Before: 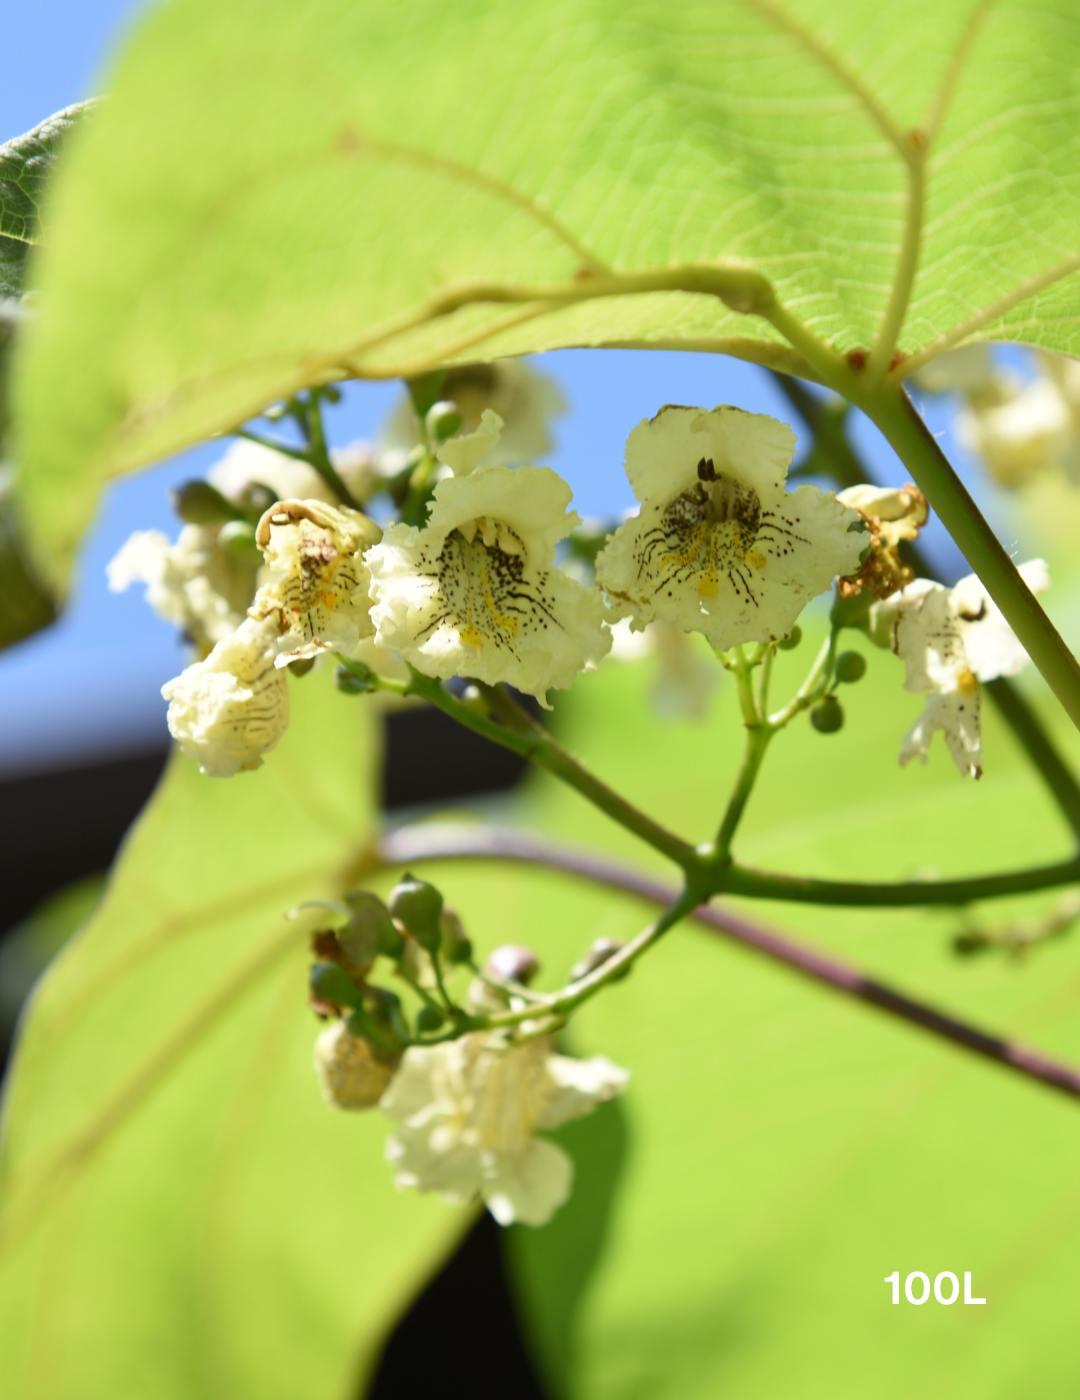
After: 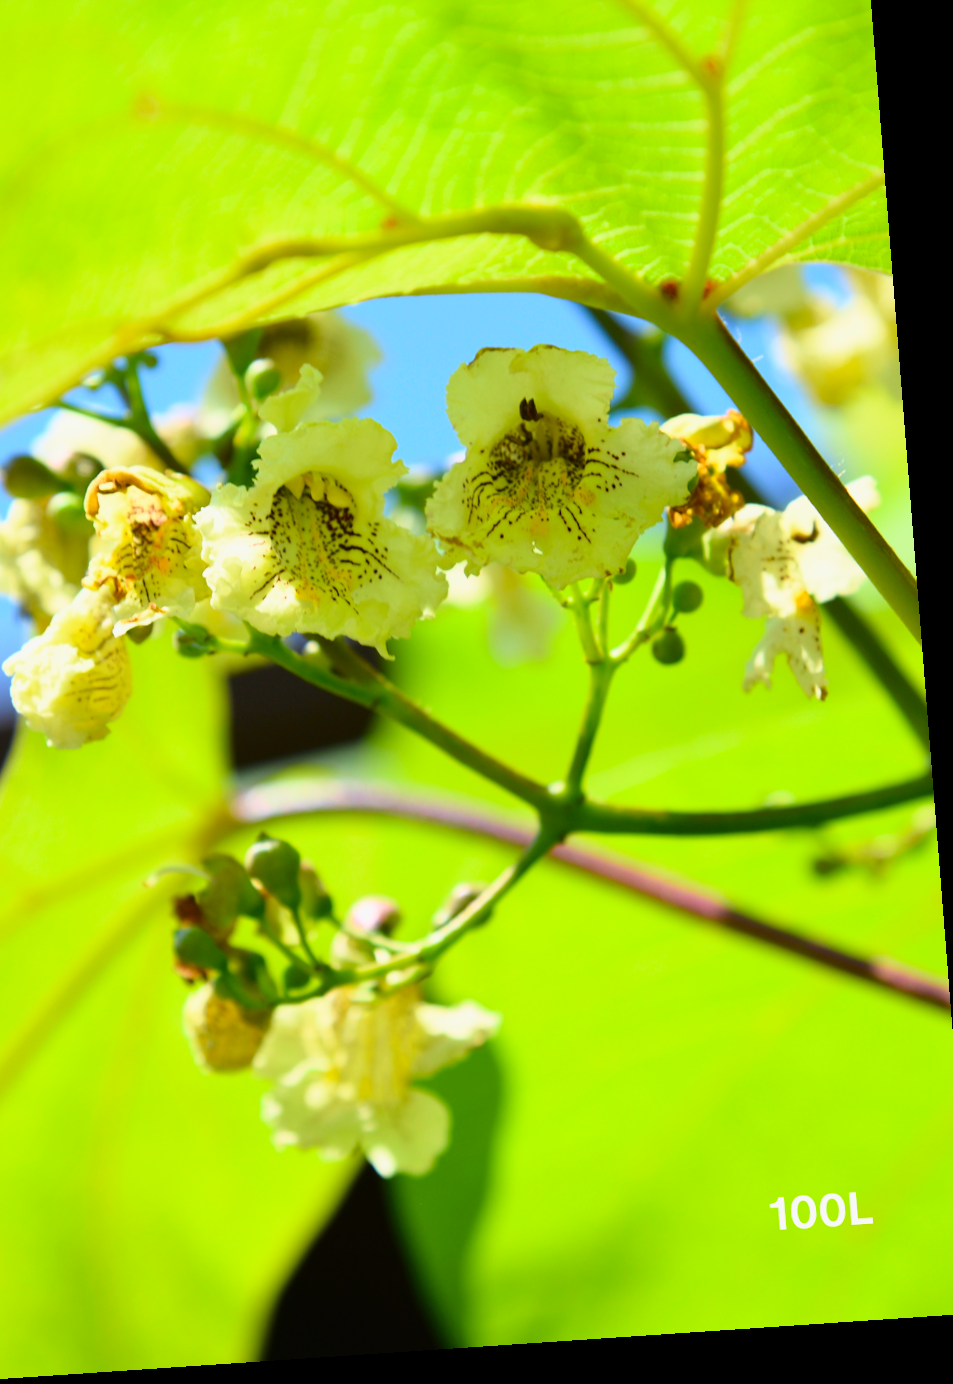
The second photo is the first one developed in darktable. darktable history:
crop and rotate: left 17.959%, top 5.771%, right 1.742%
rotate and perspective: rotation -4.2°, shear 0.006, automatic cropping off
tone curve: curves: ch0 [(0, 0) (0.091, 0.077) (0.389, 0.458) (0.745, 0.82) (0.844, 0.908) (0.909, 0.942) (1, 0.973)]; ch1 [(0, 0) (0.437, 0.404) (0.5, 0.5) (0.529, 0.55) (0.58, 0.6) (0.616, 0.649) (1, 1)]; ch2 [(0, 0) (0.442, 0.415) (0.5, 0.5) (0.535, 0.557) (0.585, 0.62) (1, 1)], color space Lab, independent channels, preserve colors none
color balance rgb: perceptual saturation grading › global saturation 20%, global vibrance 20%
